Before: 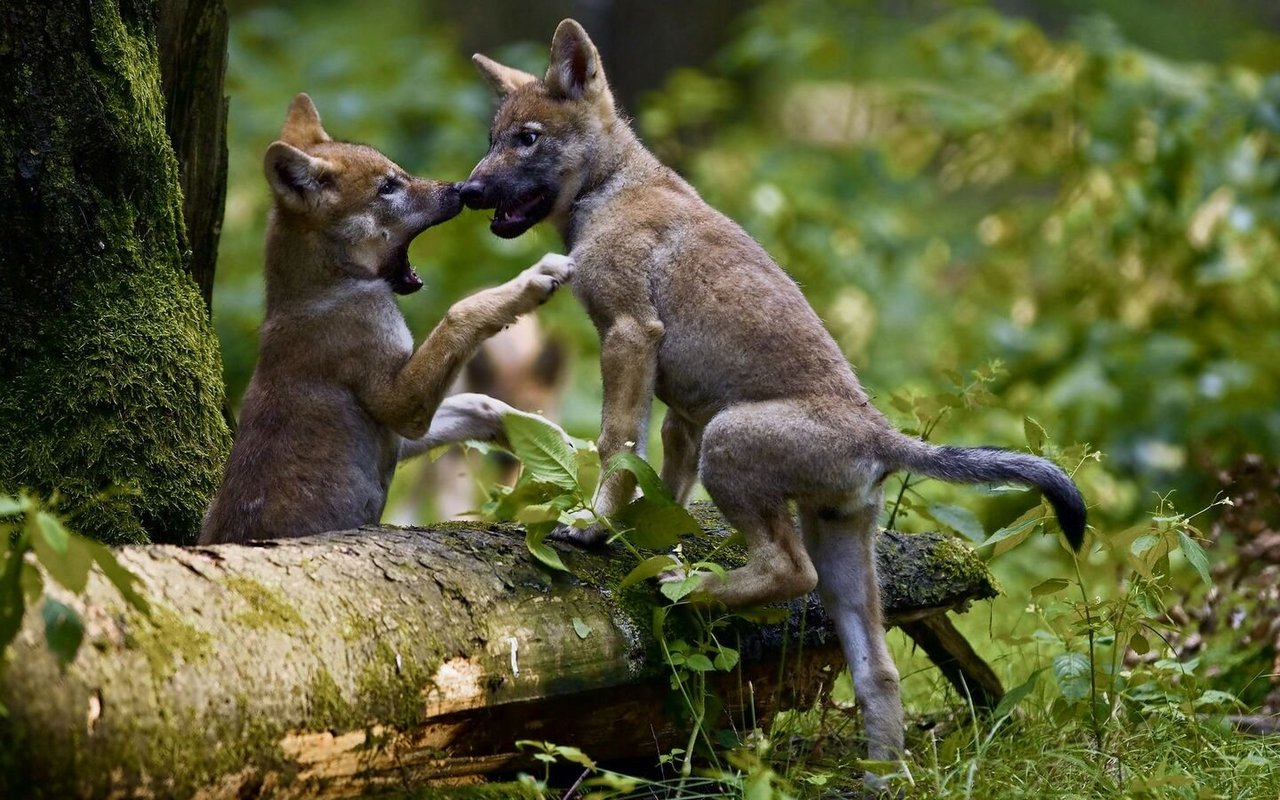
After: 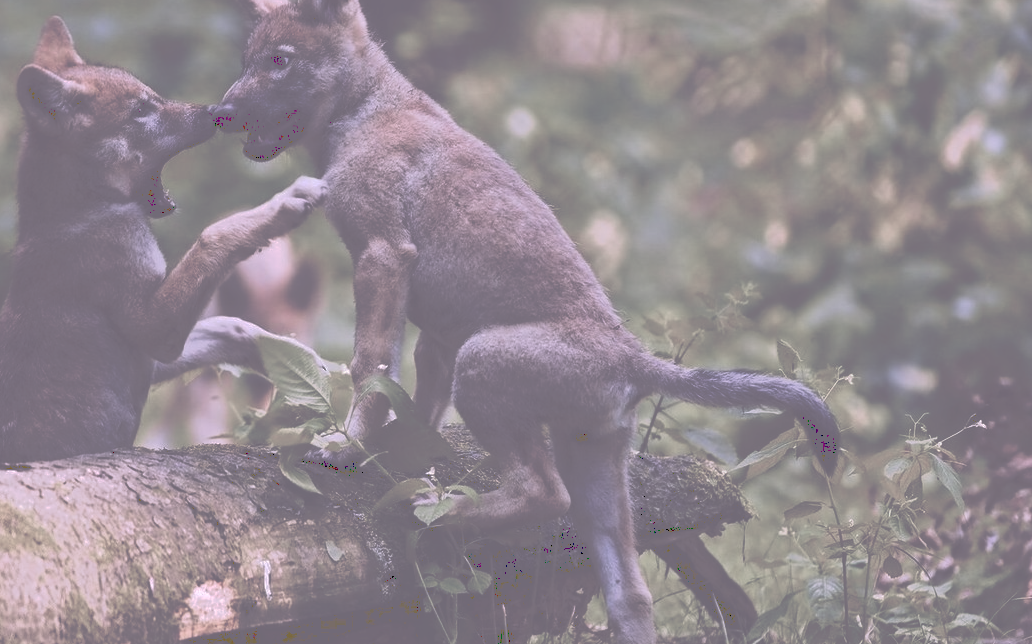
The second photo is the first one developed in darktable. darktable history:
color zones: curves: ch0 [(0, 0.559) (0.153, 0.551) (0.229, 0.5) (0.429, 0.5) (0.571, 0.5) (0.714, 0.5) (0.857, 0.5) (1, 0.559)]; ch1 [(0, 0.417) (0.112, 0.336) (0.213, 0.26) (0.429, 0.34) (0.571, 0.35) (0.683, 0.331) (0.857, 0.344) (1, 0.417)]
crop: left 19.353%, top 9.713%, right 0%, bottom 9.717%
color correction: highlights a* 16.17, highlights b* -20.08
tone curve: curves: ch0 [(0, 0) (0.003, 0.453) (0.011, 0.457) (0.025, 0.457) (0.044, 0.463) (0.069, 0.464) (0.1, 0.471) (0.136, 0.475) (0.177, 0.481) (0.224, 0.486) (0.277, 0.496) (0.335, 0.515) (0.399, 0.544) (0.468, 0.577) (0.543, 0.621) (0.623, 0.67) (0.709, 0.73) (0.801, 0.788) (0.898, 0.848) (1, 1)], preserve colors none
